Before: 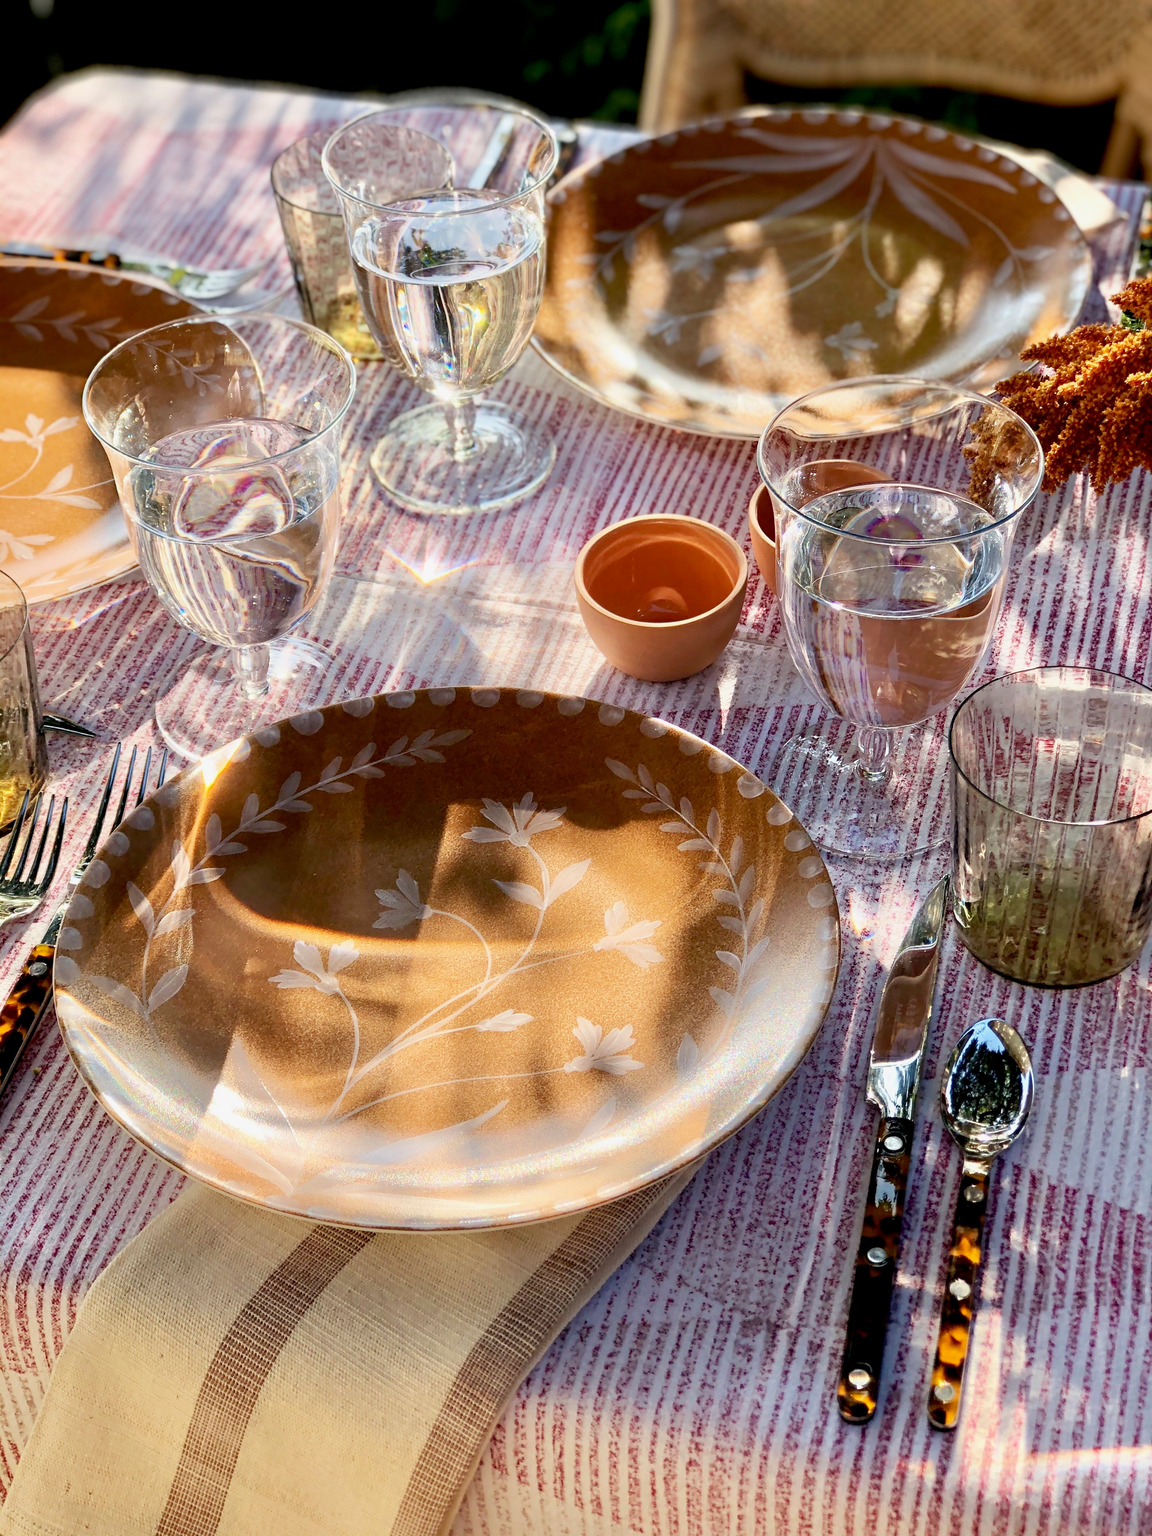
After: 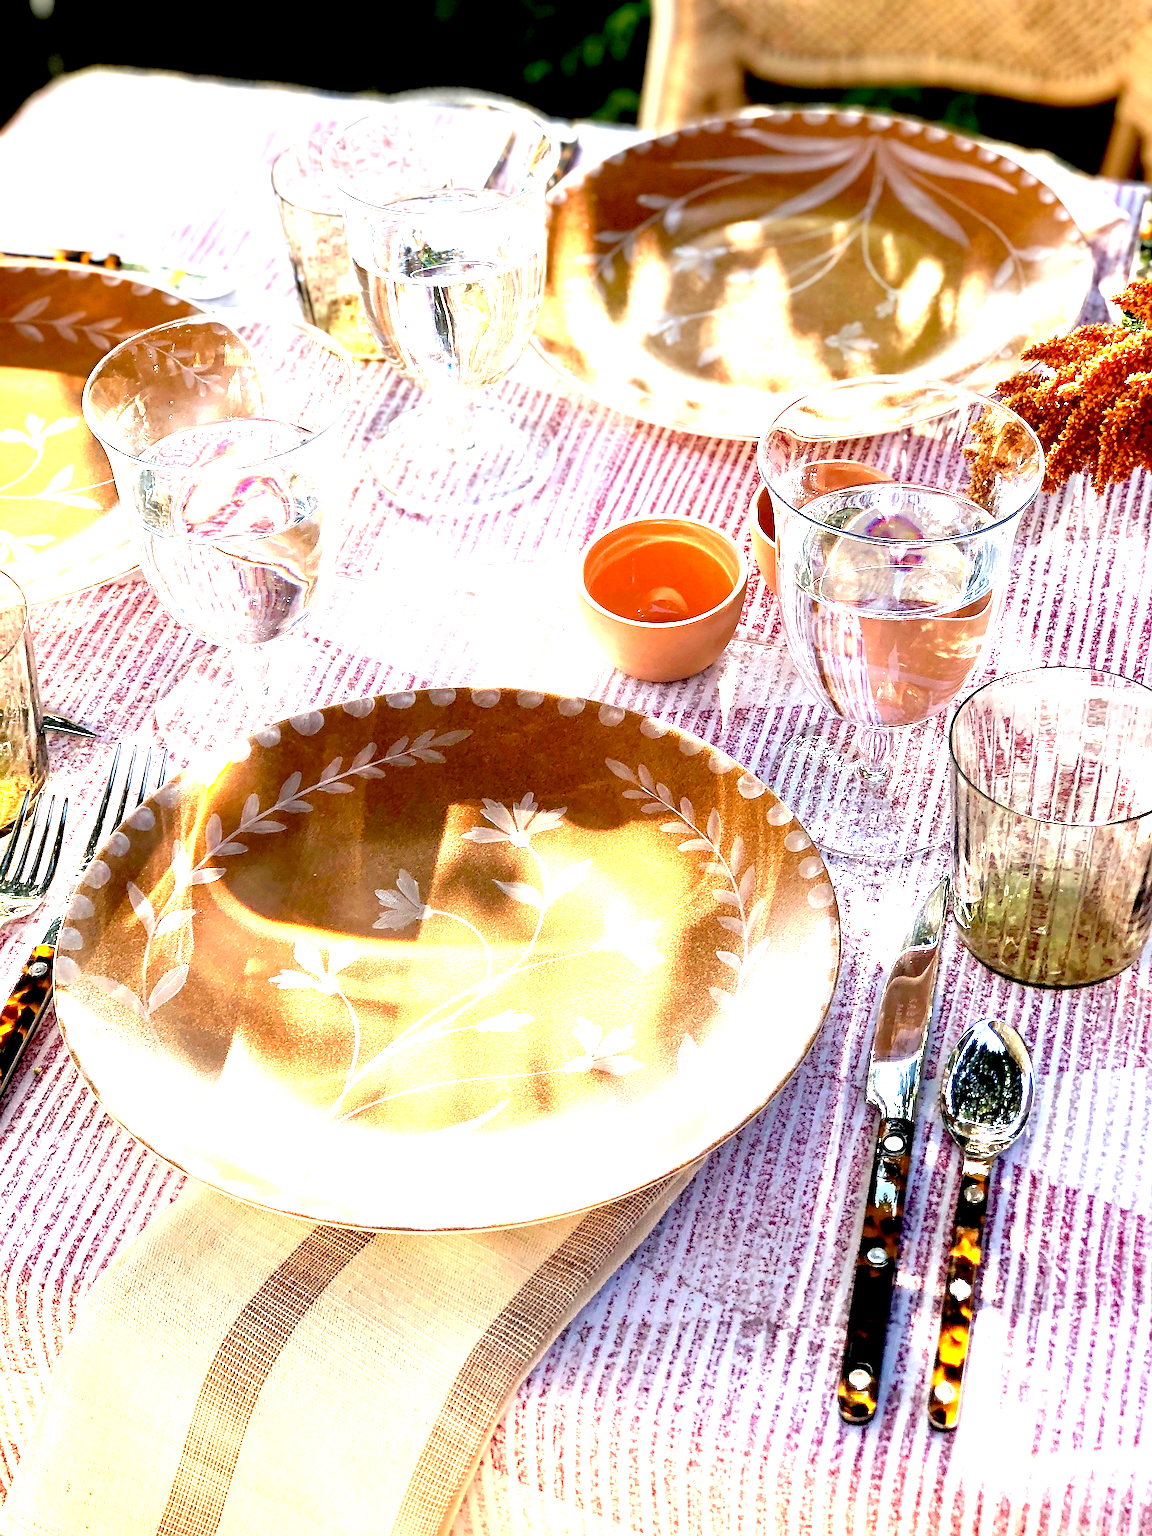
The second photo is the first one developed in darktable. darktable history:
sharpen: on, module defaults
exposure: black level correction 0.001, exposure 1.822 EV, compensate exposure bias true, compensate highlight preservation false
